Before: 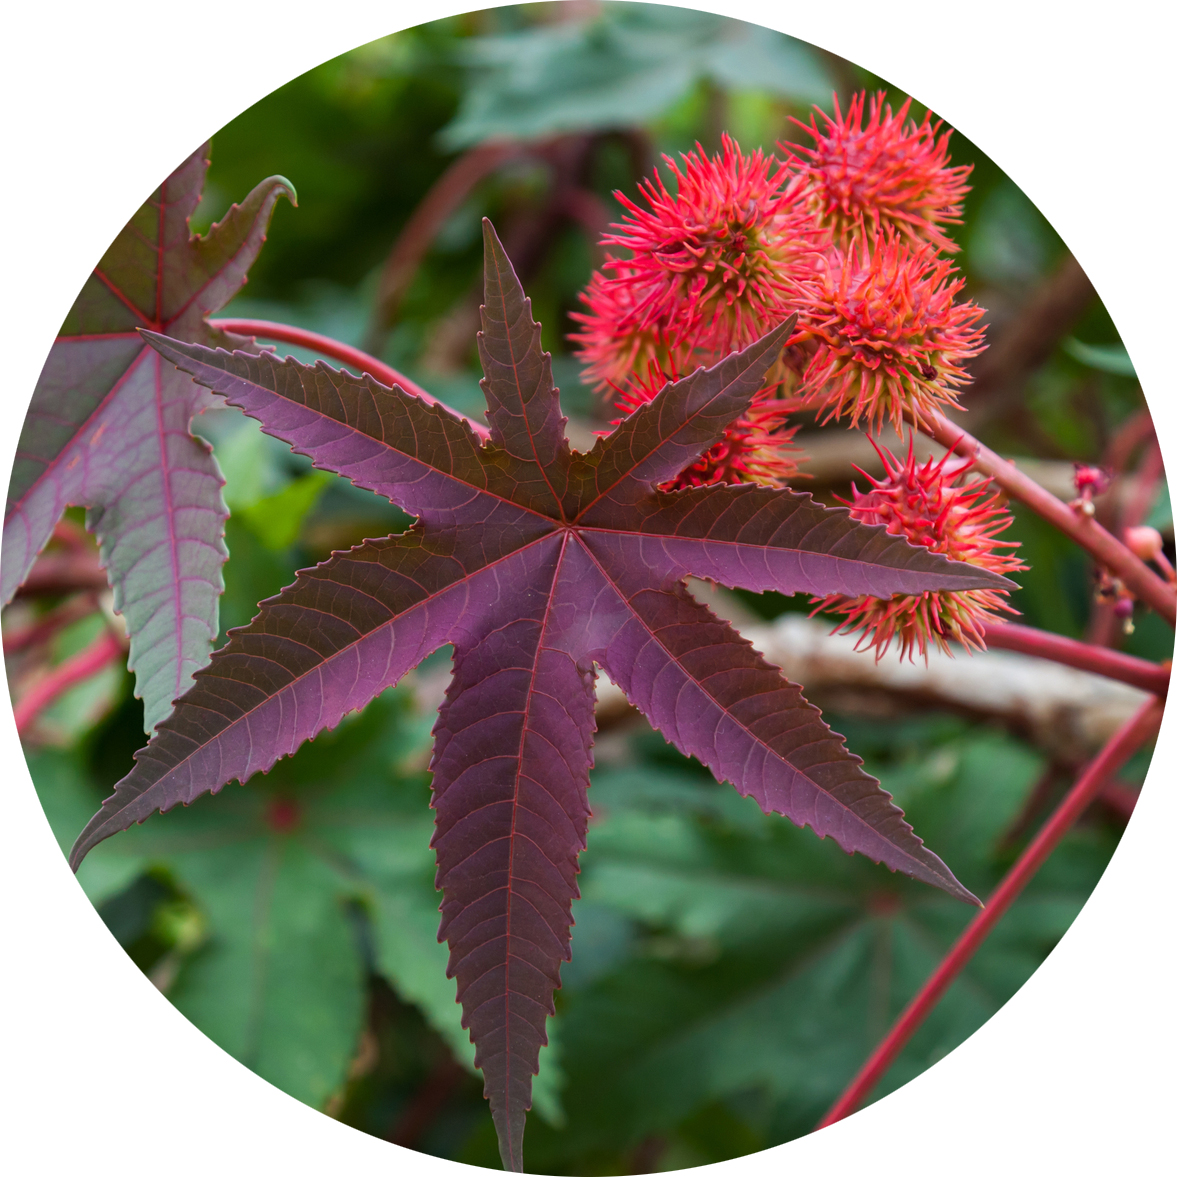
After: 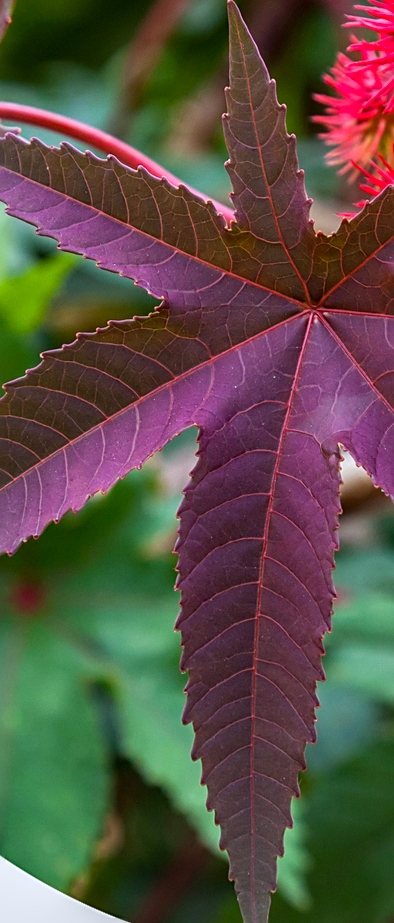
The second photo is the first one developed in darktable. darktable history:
crop and rotate: left 21.77%, top 18.528%, right 44.676%, bottom 2.997%
local contrast: highlights 20%, shadows 70%, detail 170%
contrast brightness saturation: contrast -0.19, saturation 0.19
white balance: red 0.976, blue 1.04
sharpen: on, module defaults
